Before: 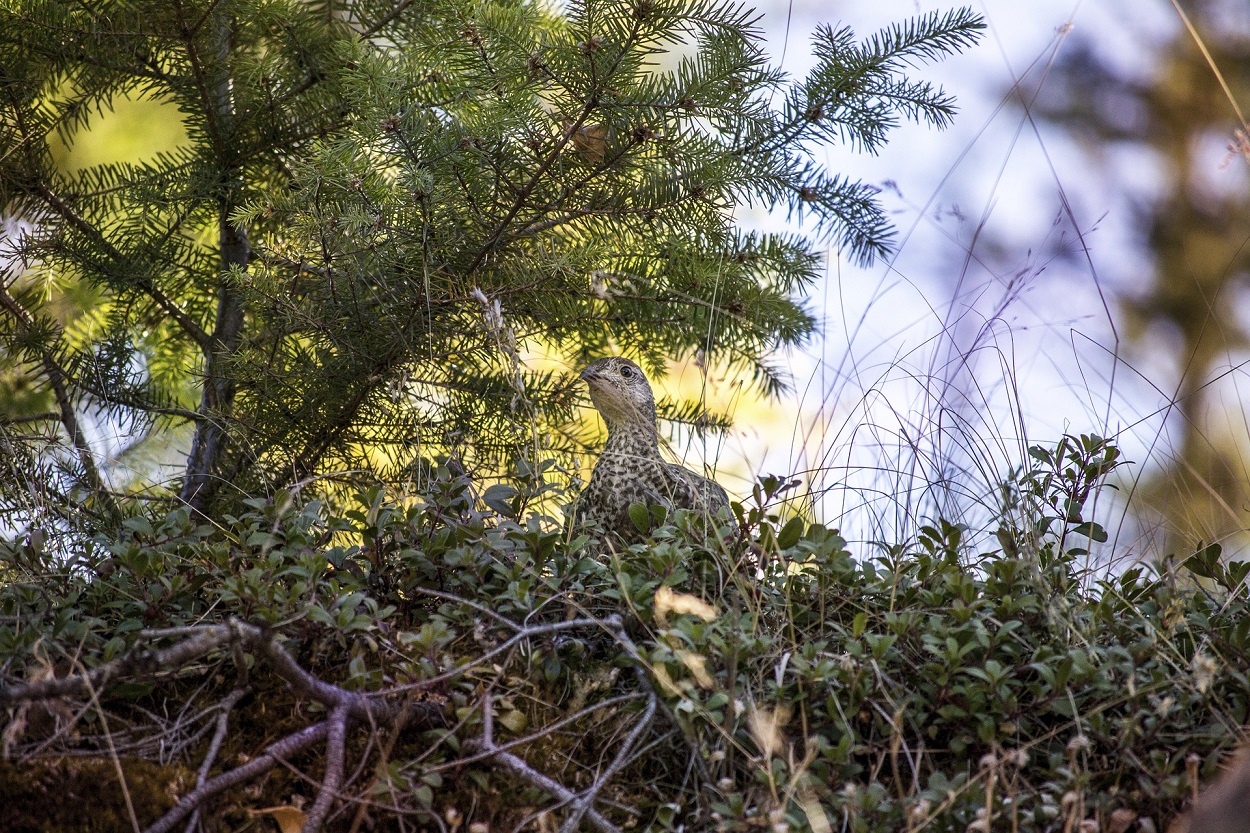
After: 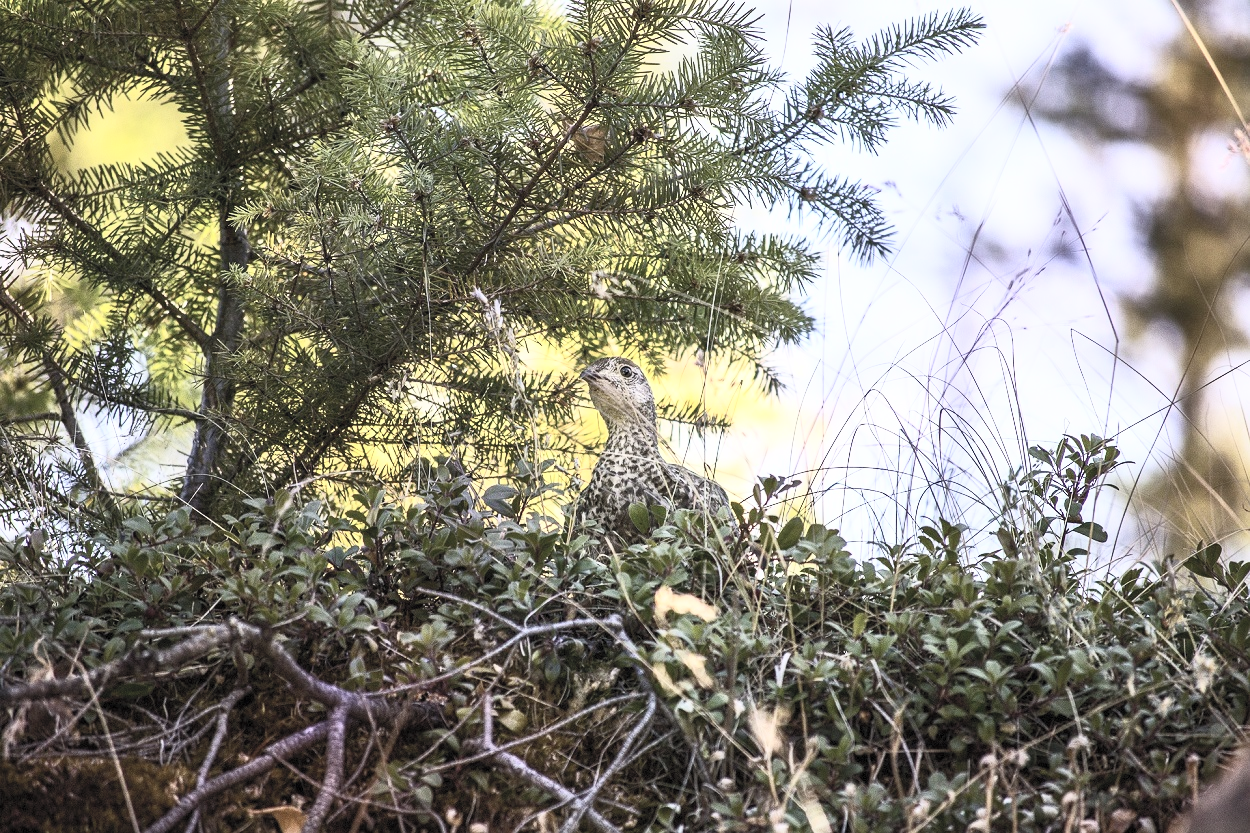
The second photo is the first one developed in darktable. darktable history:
contrast brightness saturation: contrast 0.439, brightness 0.561, saturation -0.2
